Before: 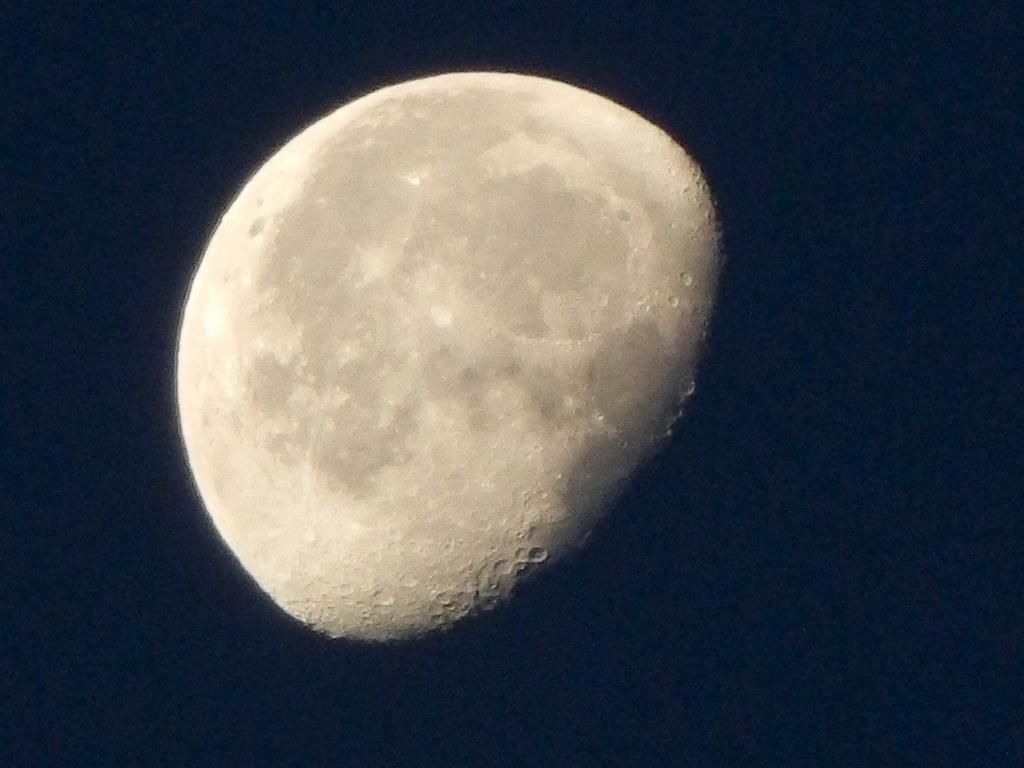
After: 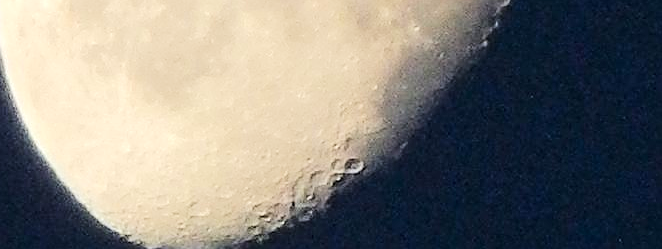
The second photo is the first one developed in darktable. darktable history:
sharpen: on, module defaults
crop: left 17.991%, top 50.721%, right 17.352%, bottom 16.813%
tone equalizer: -7 EV 0.149 EV, -6 EV 0.592 EV, -5 EV 1.15 EV, -4 EV 1.3 EV, -3 EV 1.17 EV, -2 EV 0.6 EV, -1 EV 0.157 EV, edges refinement/feathering 500, mask exposure compensation -1.57 EV, preserve details no
